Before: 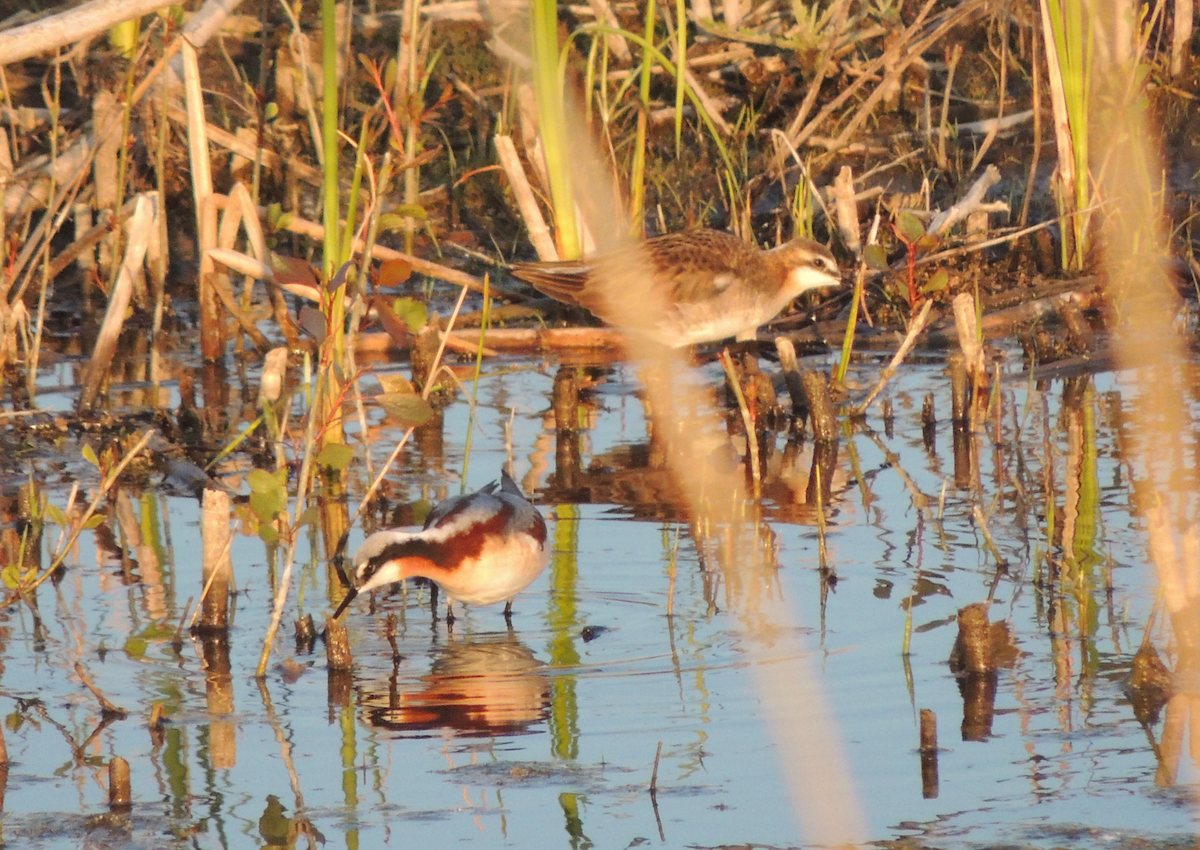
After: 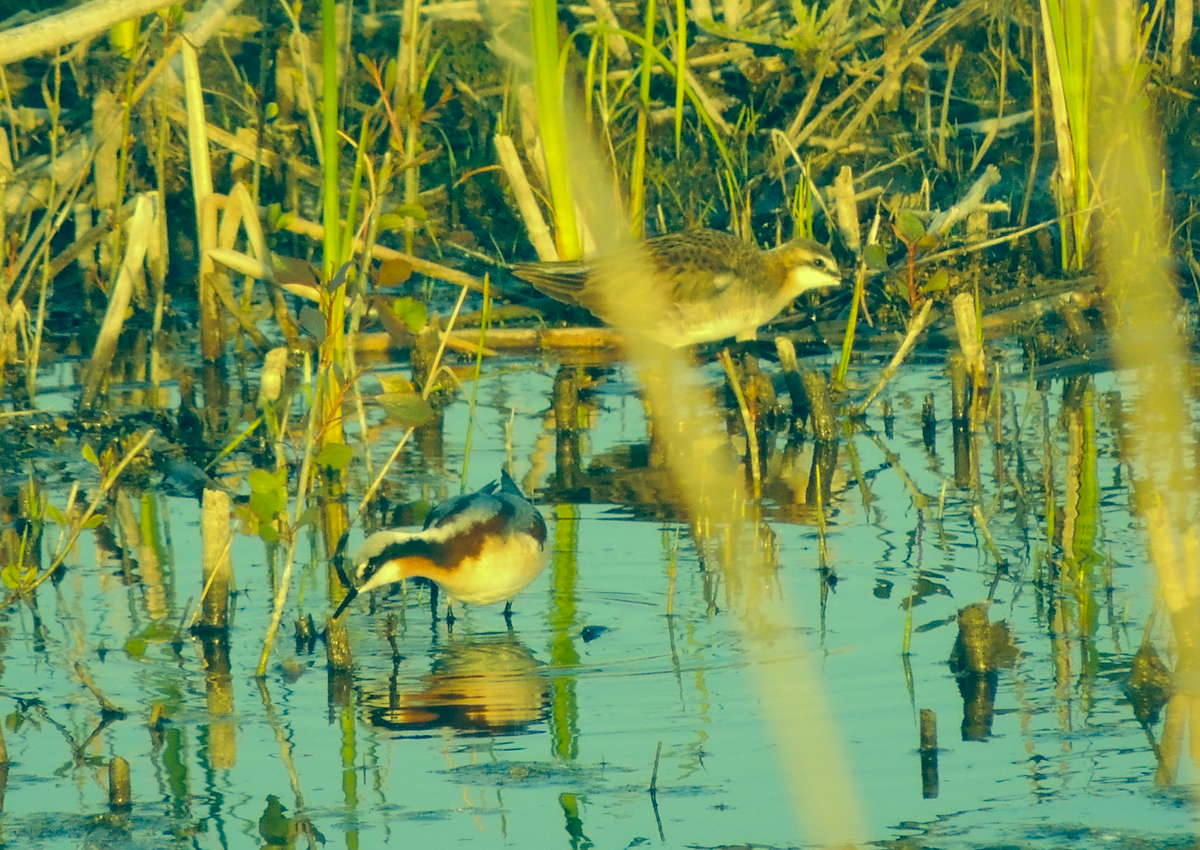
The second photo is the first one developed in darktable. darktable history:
contrast equalizer: y [[0.5 ×4, 0.524, 0.59], [0.5 ×6], [0.5 ×6], [0, 0, 0, 0.01, 0.045, 0.012], [0, 0, 0, 0.044, 0.195, 0.131]]
color correction: highlights a* -15.58, highlights b* 40, shadows a* -40, shadows b* -26.18
